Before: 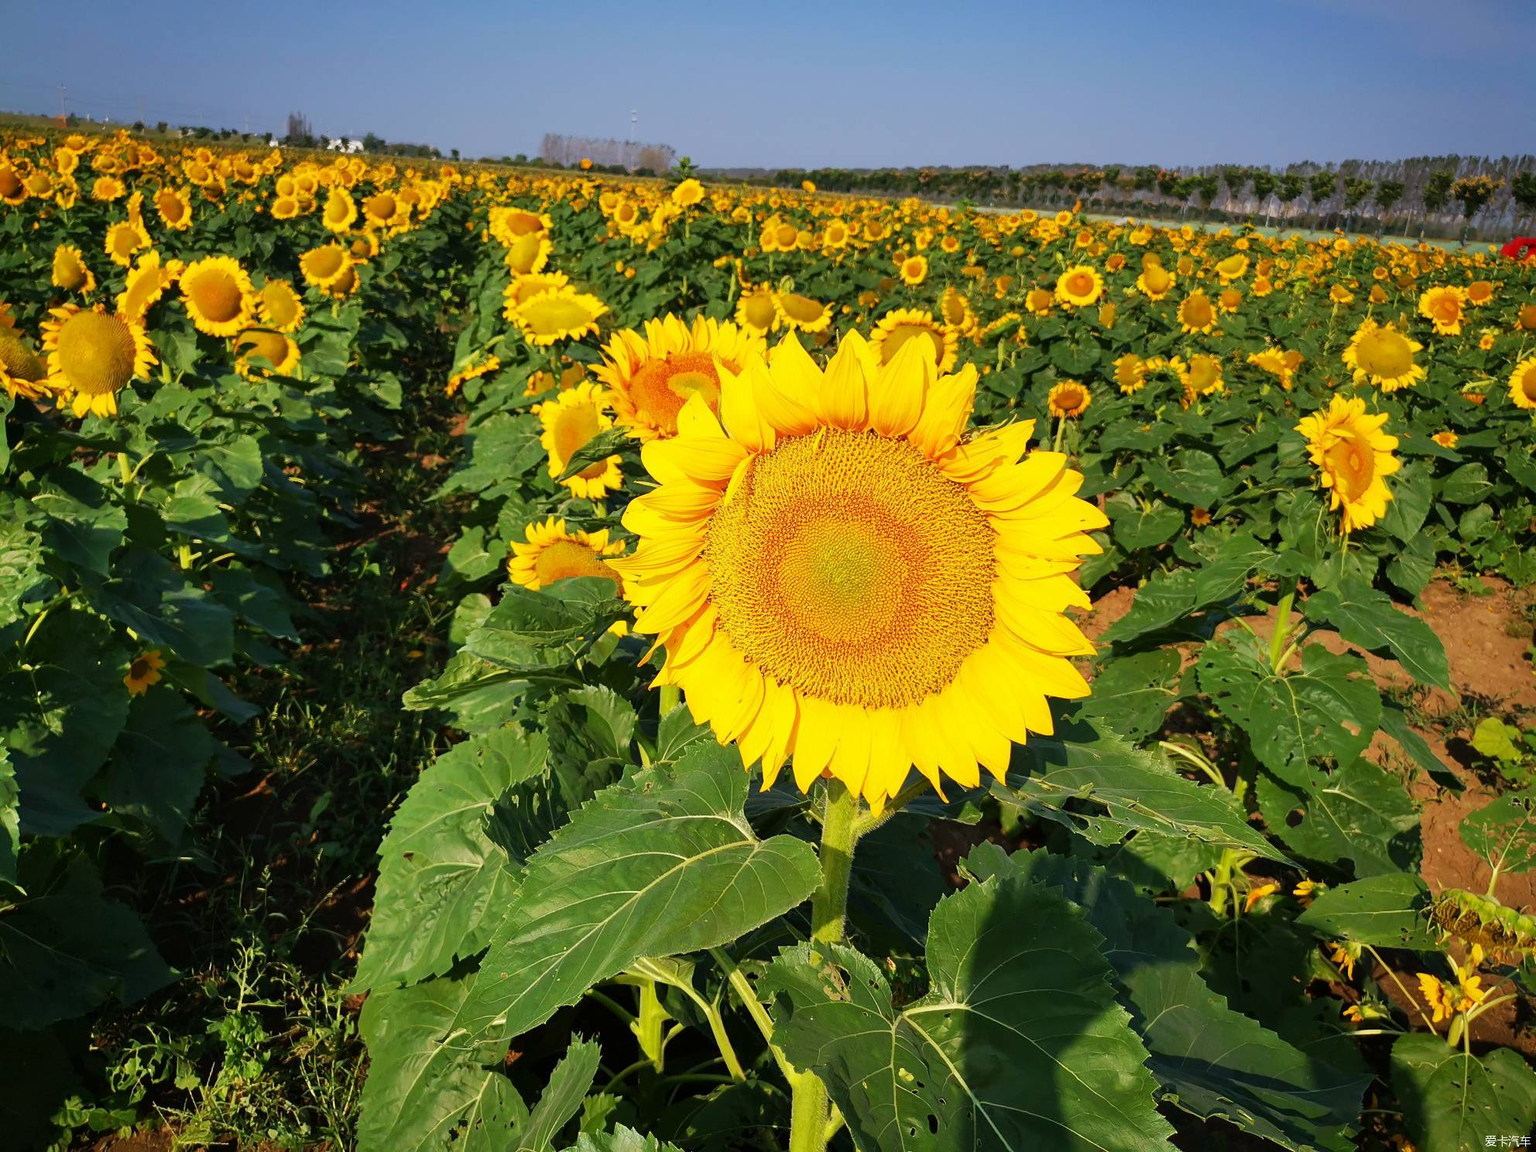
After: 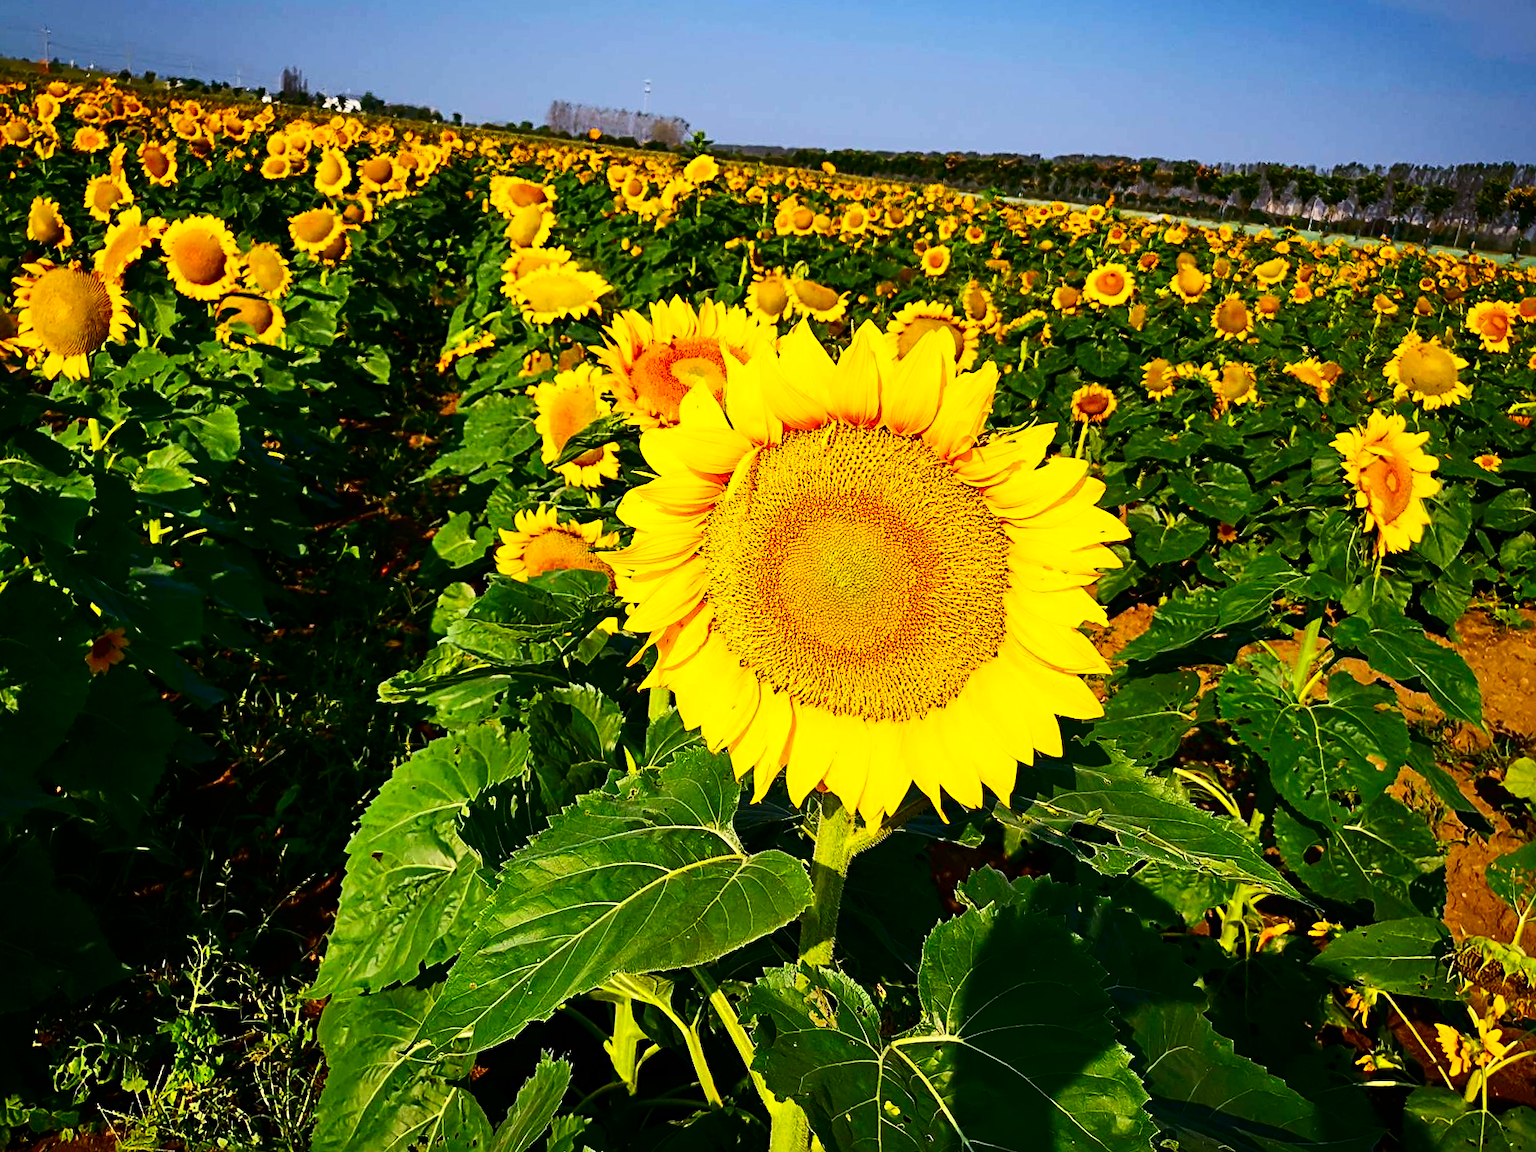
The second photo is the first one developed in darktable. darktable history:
crop and rotate: angle -2.38°
color balance: output saturation 120%
contrast brightness saturation: contrast 0.32, brightness -0.08, saturation 0.17
sharpen: radius 3.119
